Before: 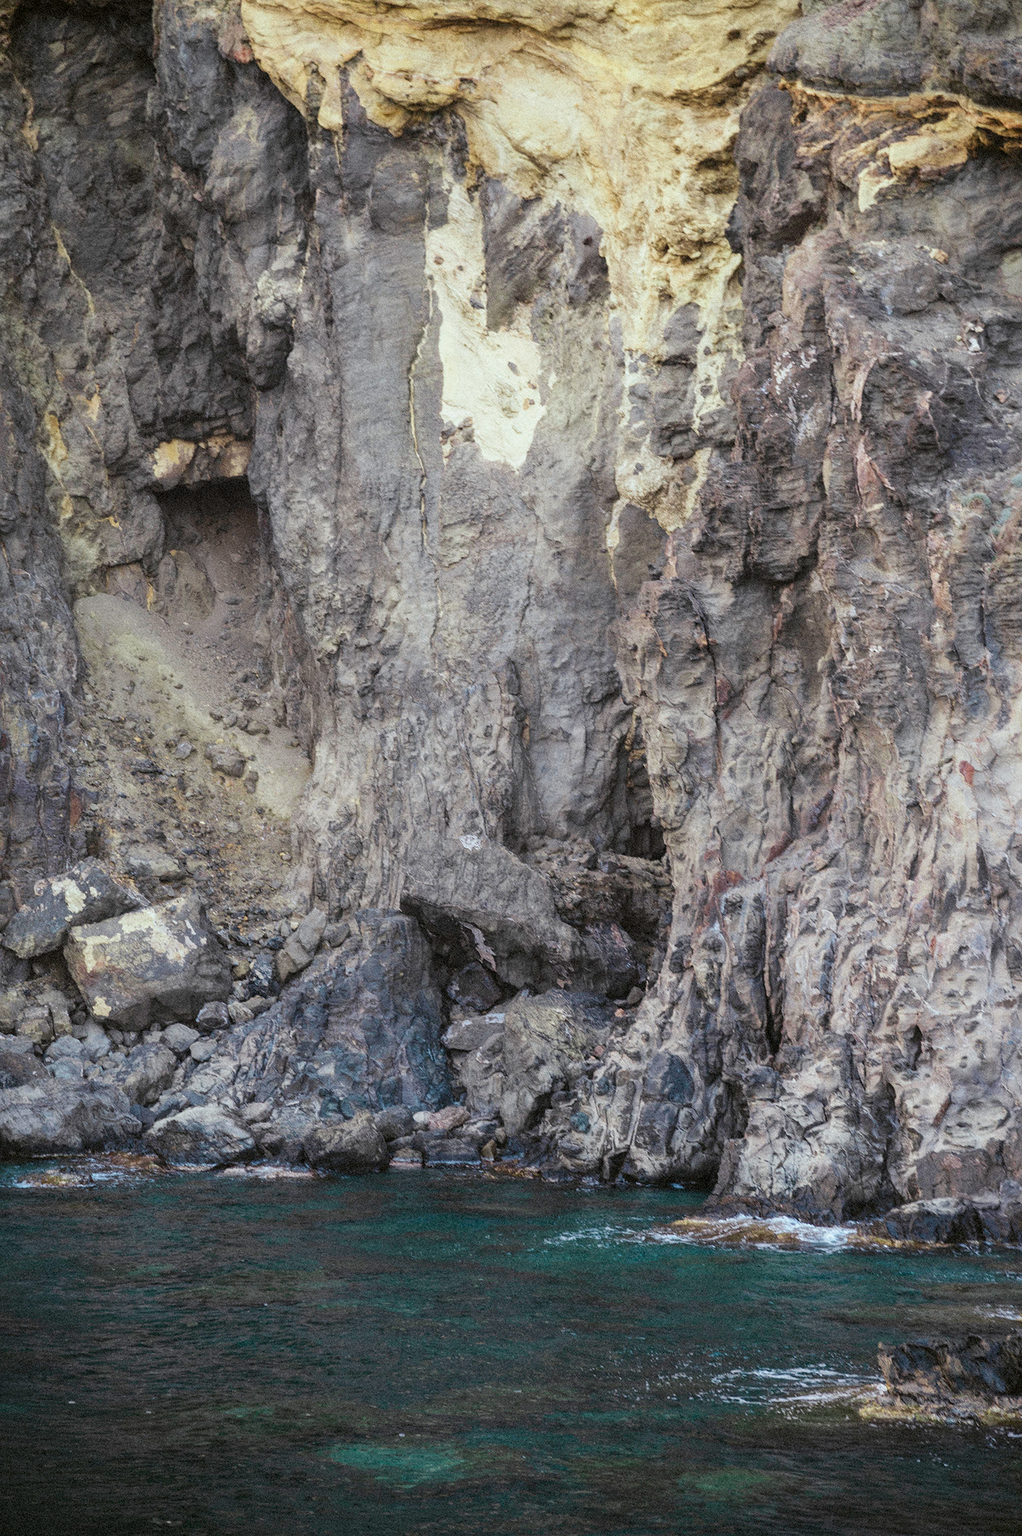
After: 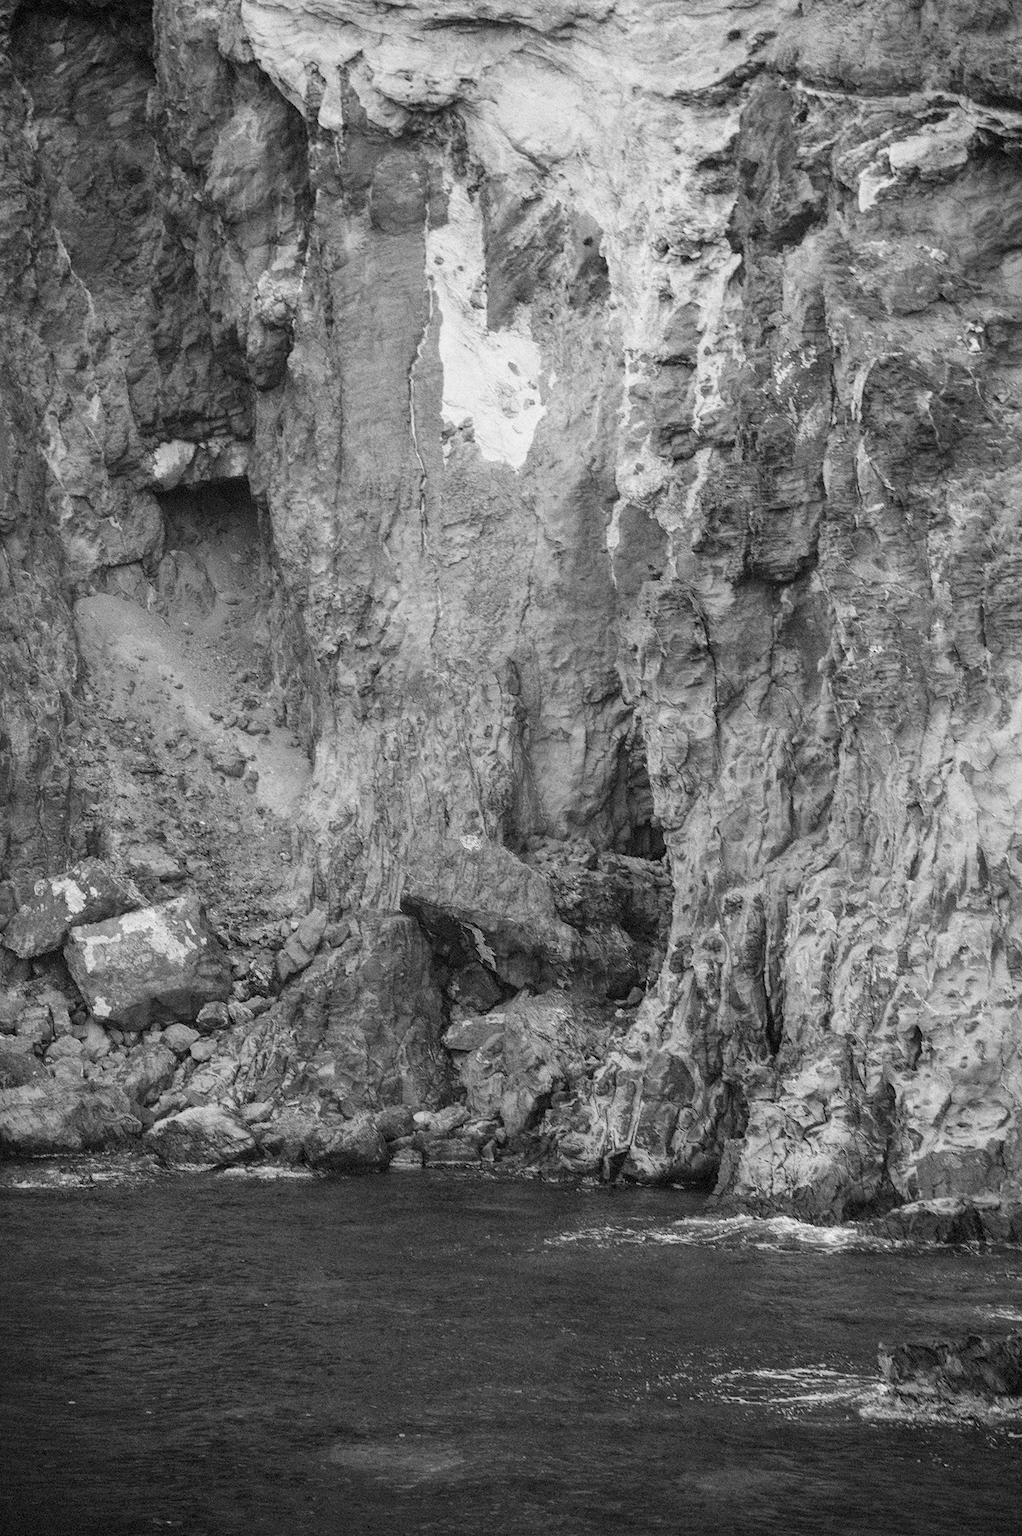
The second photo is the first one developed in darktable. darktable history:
color balance rgb: perceptual saturation grading › global saturation 20%, perceptual saturation grading › highlights -25%, perceptual saturation grading › shadows 25%
contrast brightness saturation: saturation -1
white balance: emerald 1
